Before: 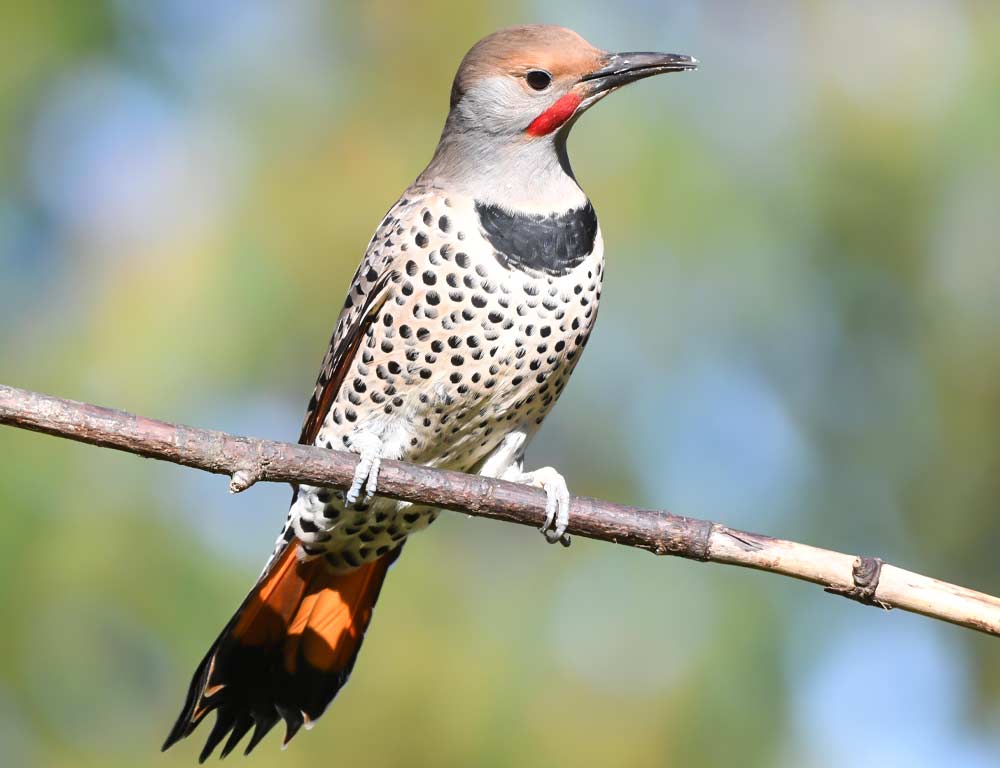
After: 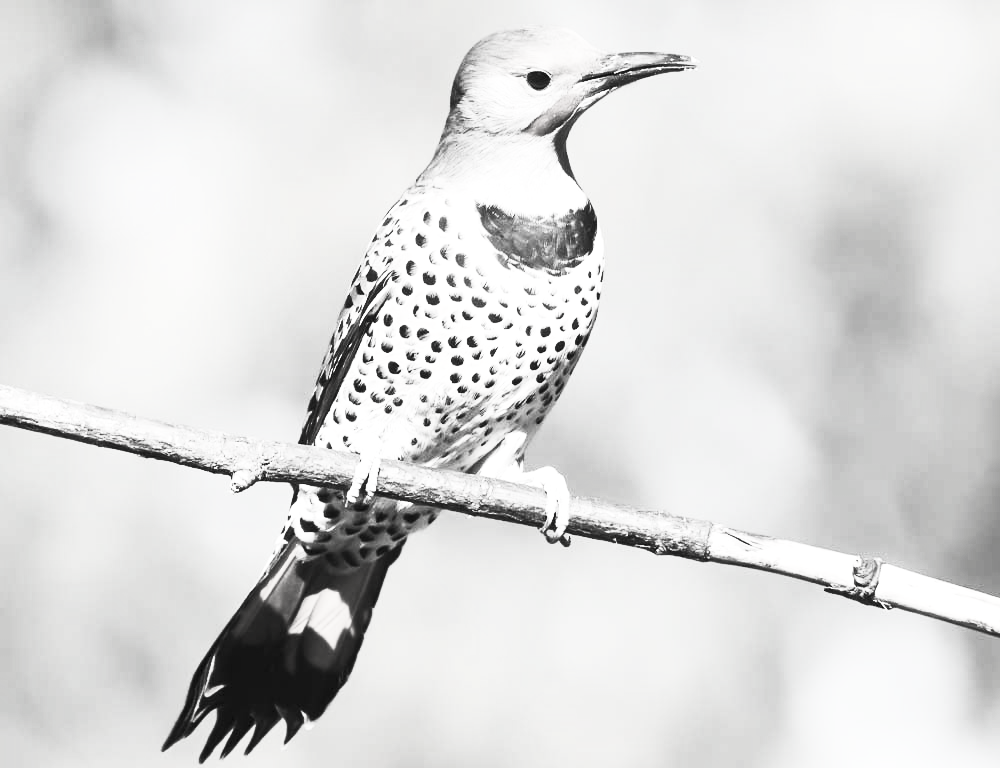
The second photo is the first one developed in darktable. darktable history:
exposure: exposure 0.203 EV, compensate highlight preservation false
contrast brightness saturation: contrast 0.528, brightness 0.483, saturation -0.986
